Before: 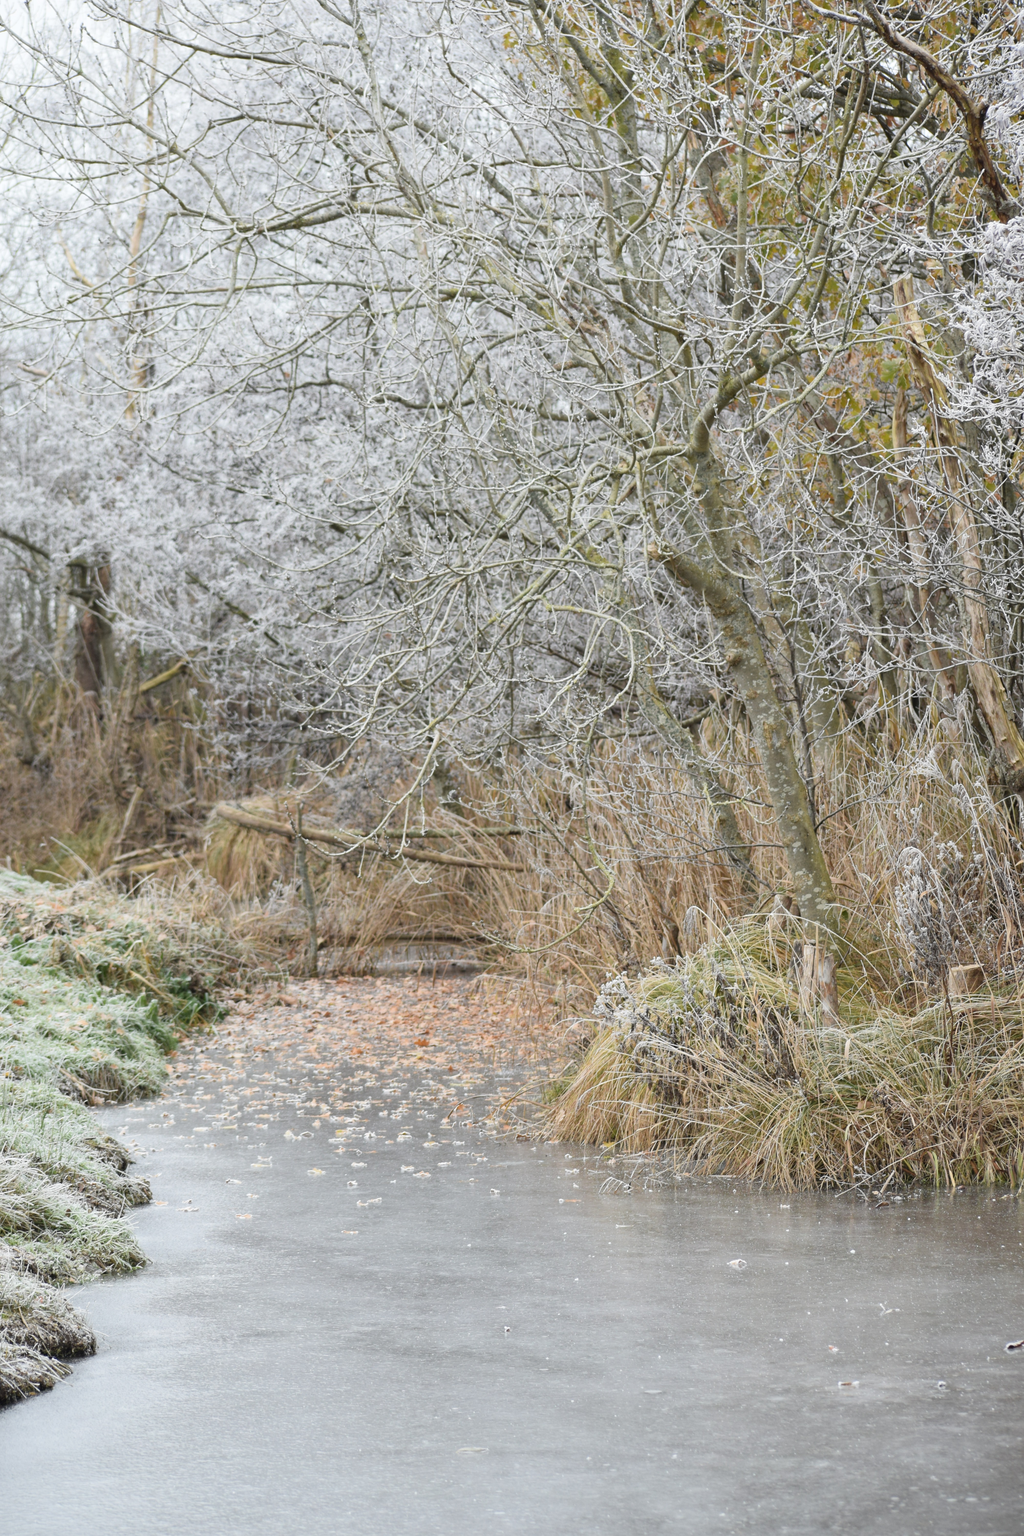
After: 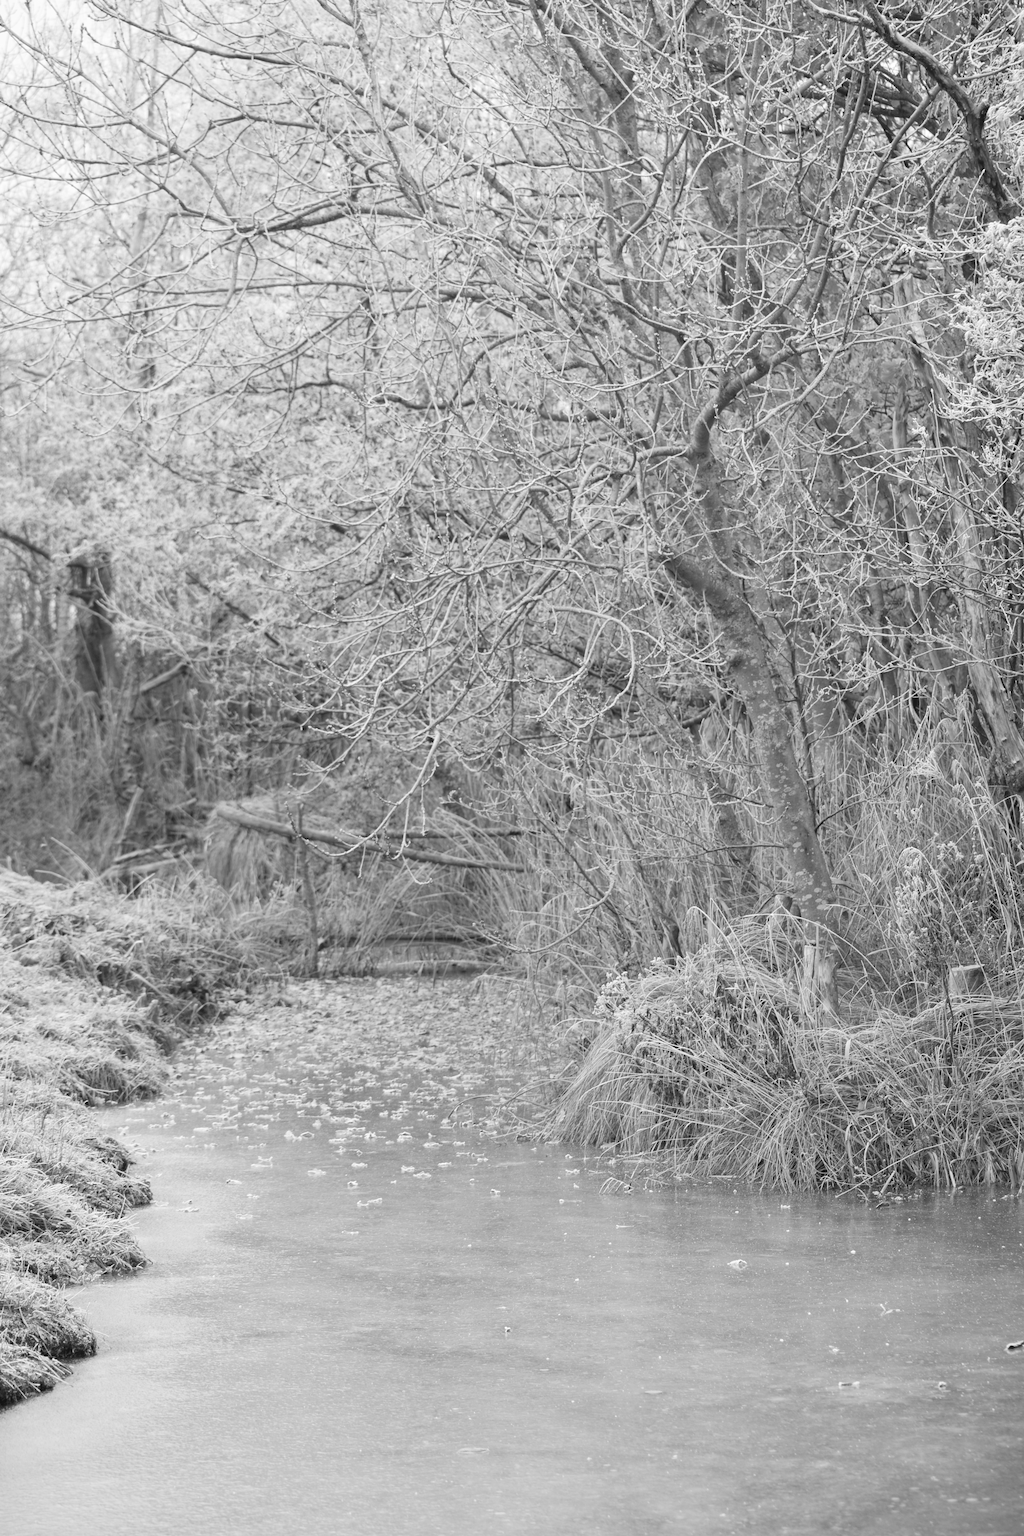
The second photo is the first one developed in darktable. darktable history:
rgb levels: mode RGB, independent channels, levels [[0, 0.474, 1], [0, 0.5, 1], [0, 0.5, 1]]
tone equalizer: on, module defaults
contrast brightness saturation: saturation -0.05
monochrome: on, module defaults
